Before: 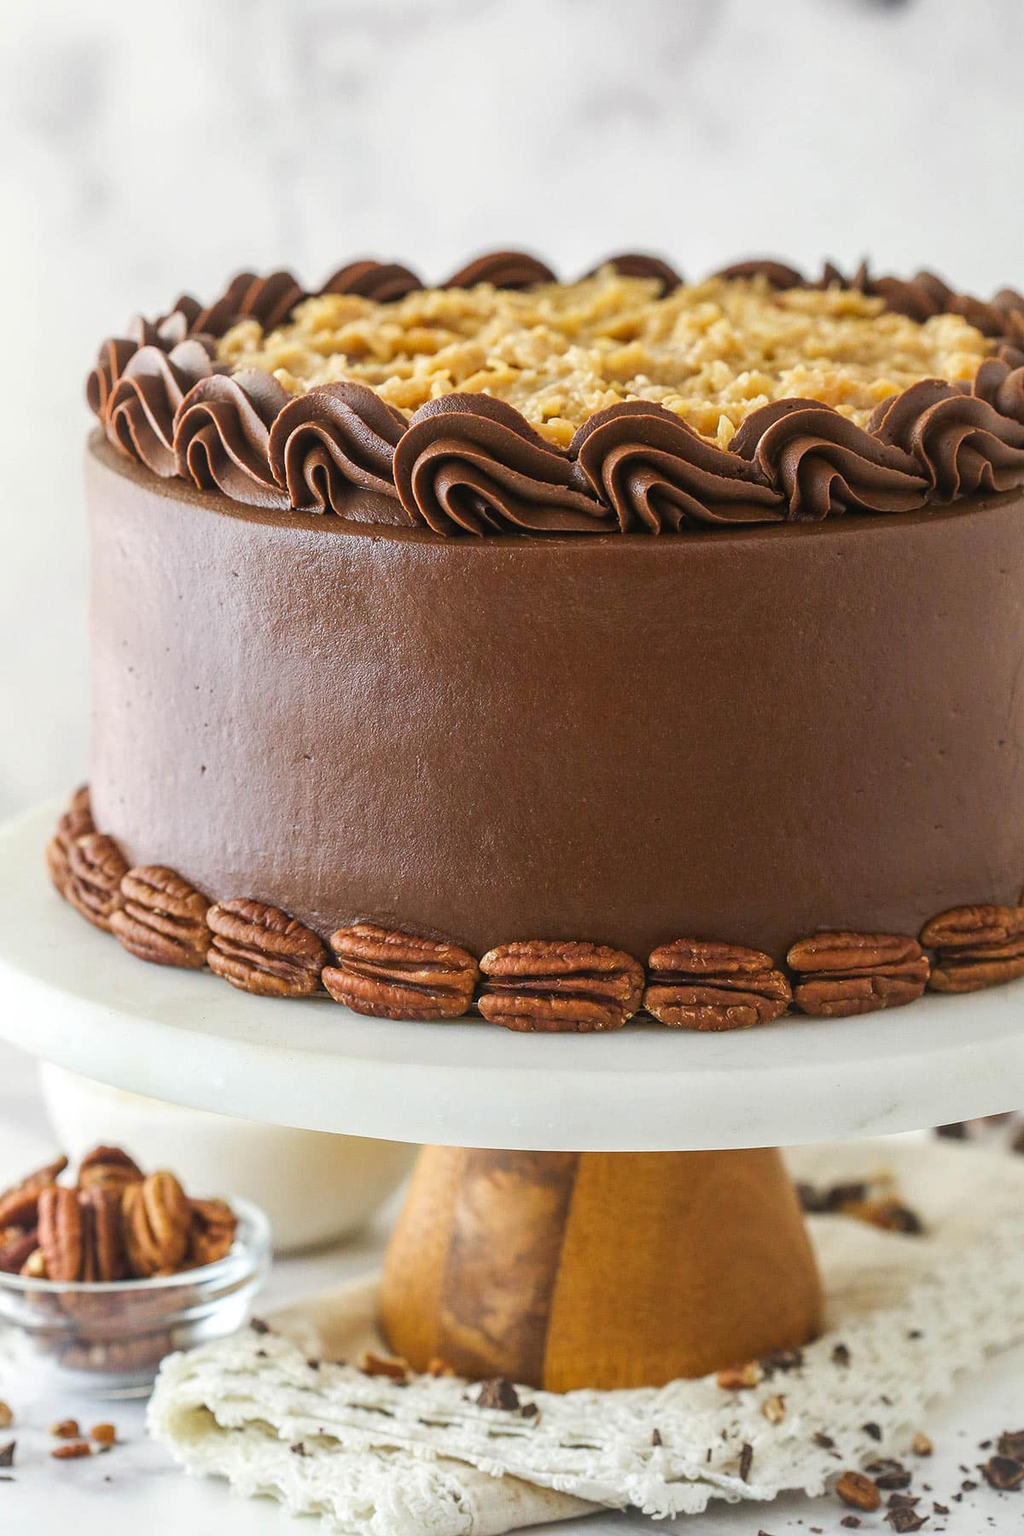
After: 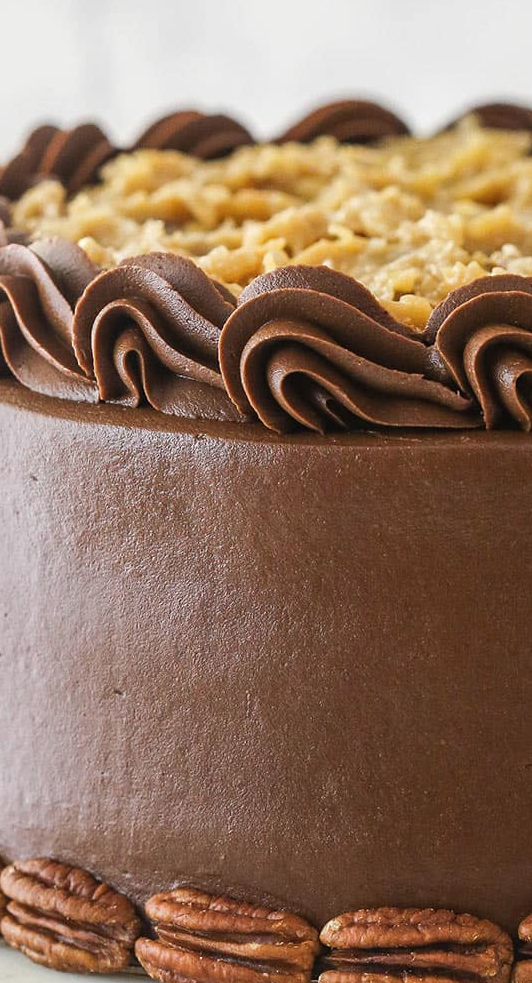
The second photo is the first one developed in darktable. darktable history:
contrast brightness saturation: saturation -0.069
crop: left 20.23%, top 10.865%, right 35.432%, bottom 34.478%
